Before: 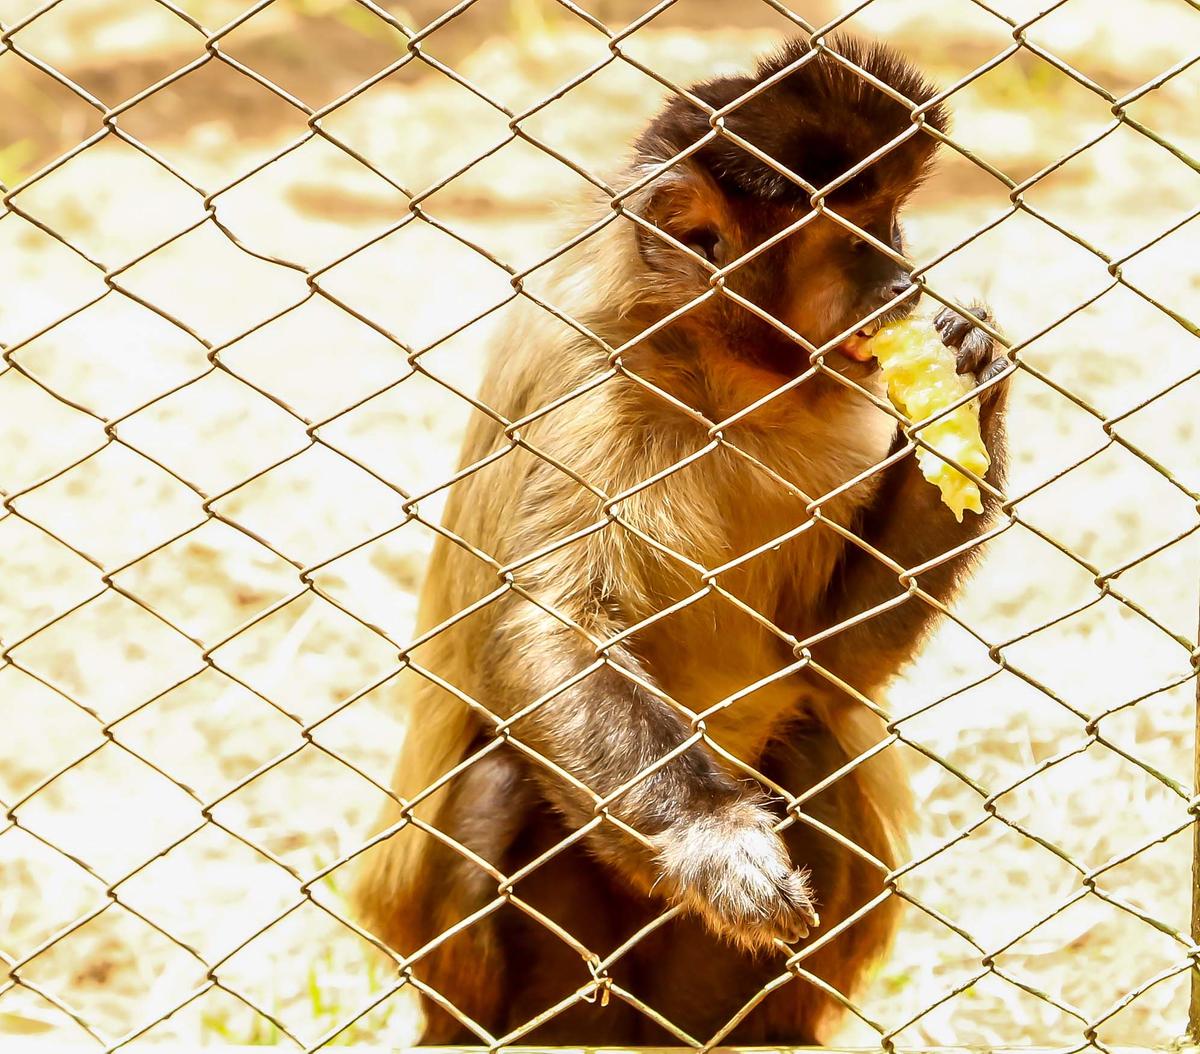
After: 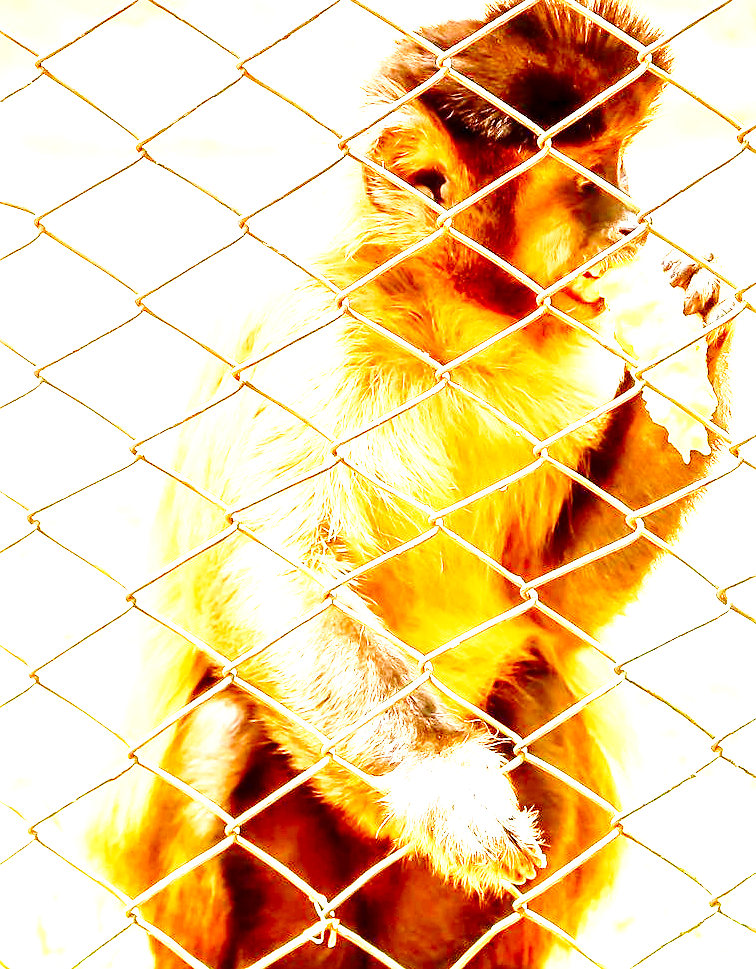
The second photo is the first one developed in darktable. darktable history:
contrast brightness saturation: contrast 0.043, saturation 0.158
crop and rotate: left 22.8%, top 5.639%, right 14.161%, bottom 2.349%
sharpen: amount 0.2
tone equalizer: -8 EV -0.409 EV, -7 EV -0.388 EV, -6 EV -0.367 EV, -5 EV -0.19 EV, -3 EV 0.204 EV, -2 EV 0.348 EV, -1 EV 0.381 EV, +0 EV 0.425 EV, mask exposure compensation -0.485 EV
exposure: black level correction 0.001, exposure 1.815 EV, compensate highlight preservation false
base curve: curves: ch0 [(0, 0) (0.028, 0.03) (0.121, 0.232) (0.46, 0.748) (0.859, 0.968) (1, 1)], preserve colors none
